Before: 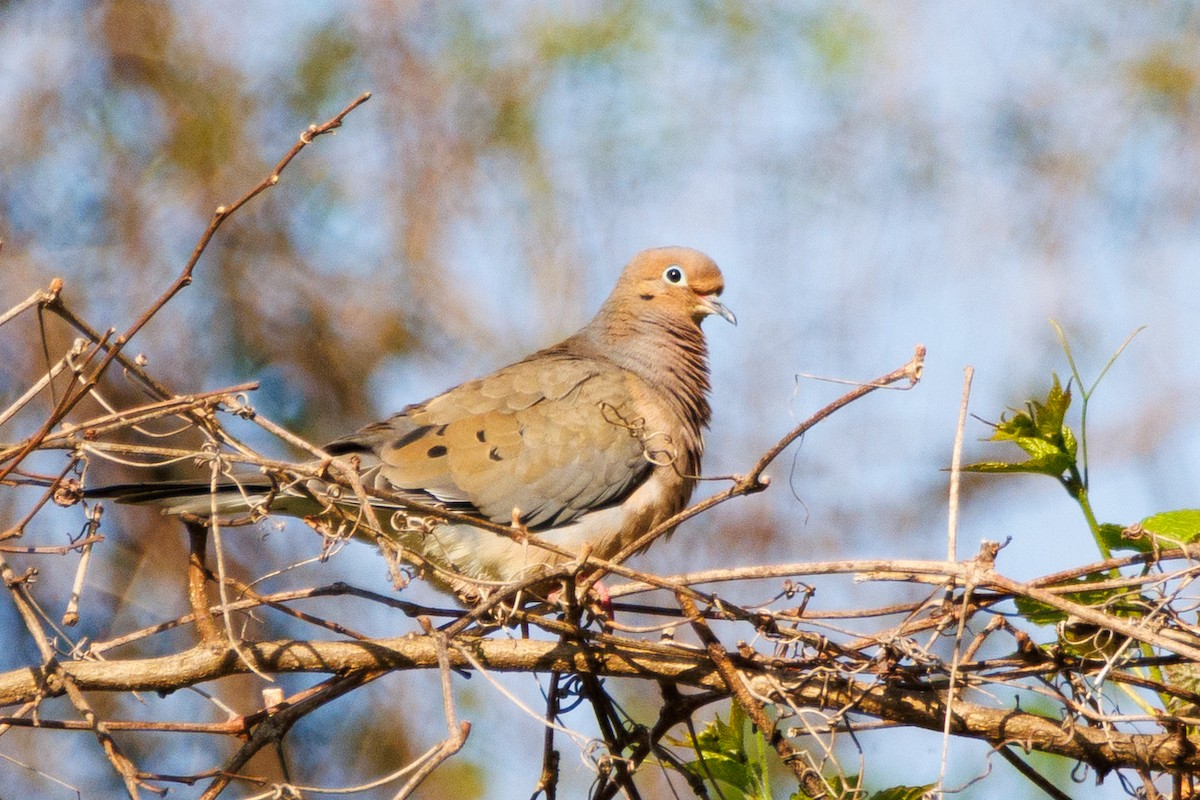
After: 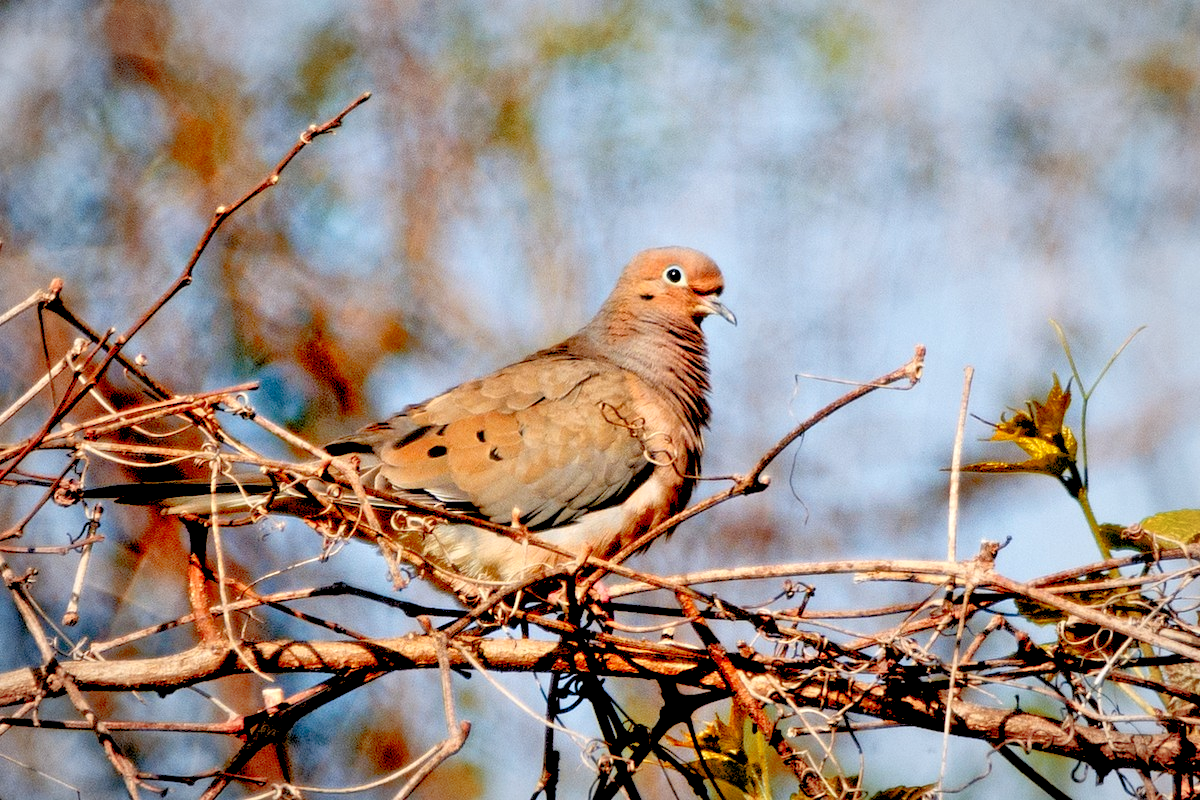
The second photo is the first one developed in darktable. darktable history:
contrast equalizer: octaves 7, y [[0.6 ×6], [0.55 ×6], [0 ×6], [0 ×6], [0 ×6]], mix 0.136
exposure: black level correction 0.046, exposure -0.231 EV, compensate exposure bias true, compensate highlight preservation false
vignetting: fall-off start 70.71%, brightness -0.189, saturation -0.291, width/height ratio 1.334
tone equalizer: -7 EV 0.158 EV, -6 EV 0.597 EV, -5 EV 1.15 EV, -4 EV 1.31 EV, -3 EV 1.17 EV, -2 EV 0.6 EV, -1 EV 0.16 EV
color zones: curves: ch1 [(0.309, 0.524) (0.41, 0.329) (0.508, 0.509)]; ch2 [(0.25, 0.457) (0.75, 0.5)]
levels: levels [0.062, 0.494, 0.925]
